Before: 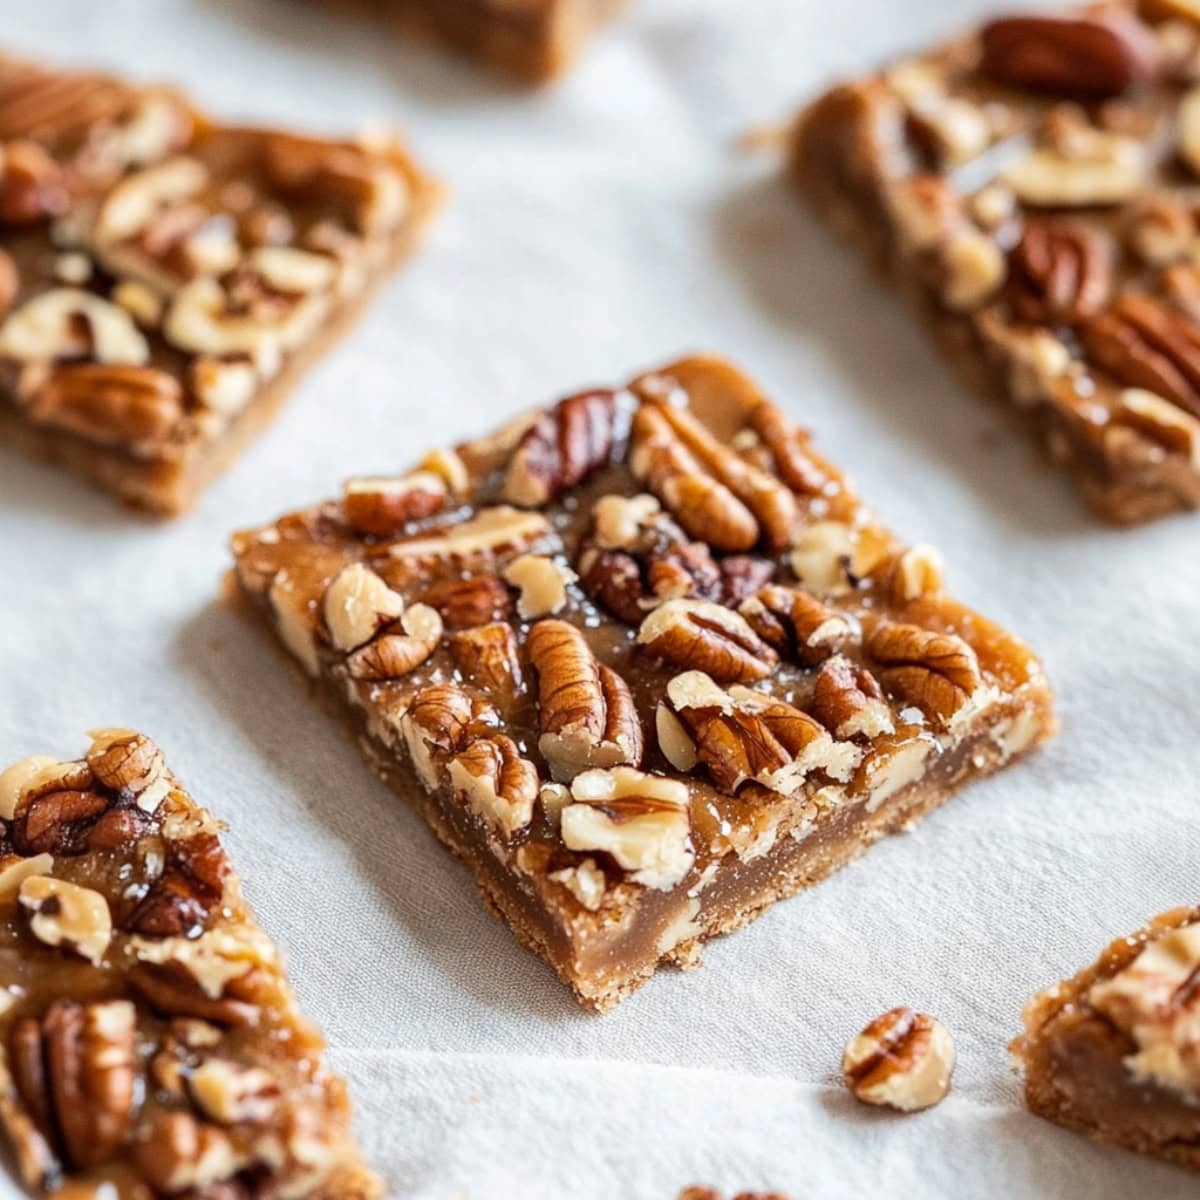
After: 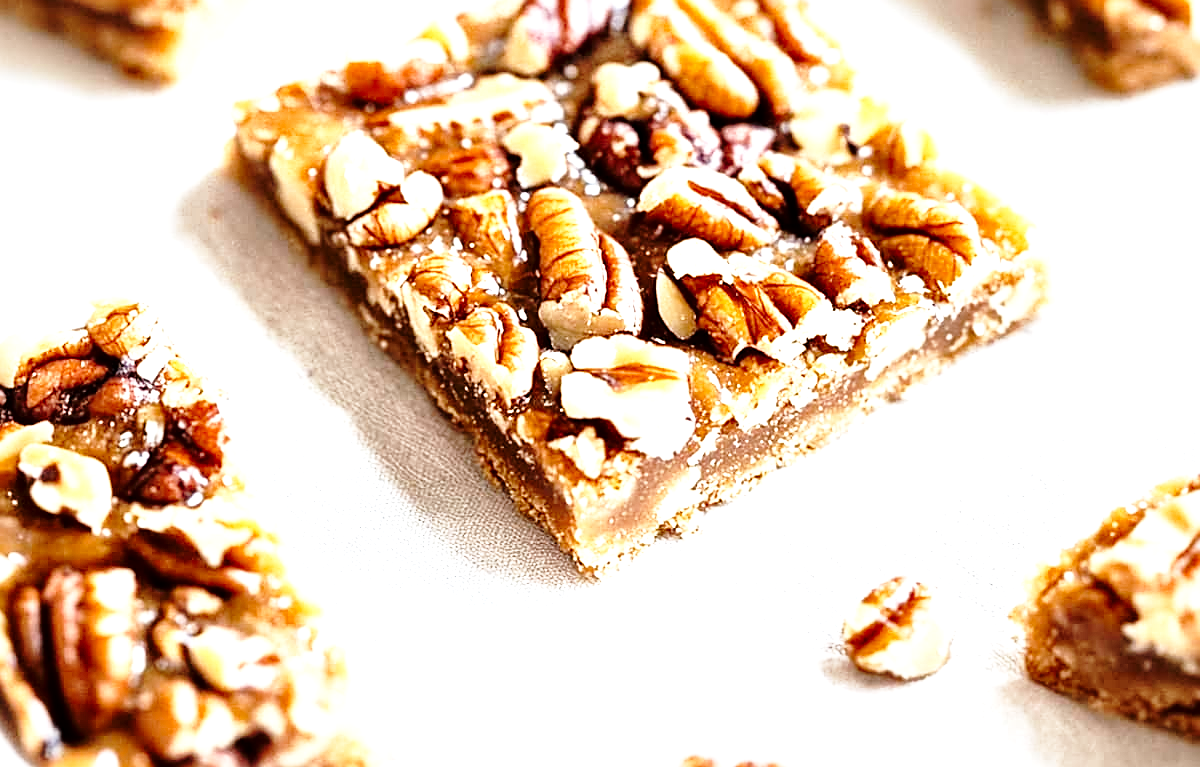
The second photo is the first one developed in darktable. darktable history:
tone equalizer: -8 EV -1.1 EV, -7 EV -1.04 EV, -6 EV -0.833 EV, -5 EV -0.556 EV, -3 EV 0.572 EV, -2 EV 0.891 EV, -1 EV 0.986 EV, +0 EV 1.06 EV
local contrast: mode bilateral grid, contrast 25, coarseness 60, detail 152%, midtone range 0.2
crop and rotate: top 36.068%
base curve: curves: ch0 [(0, 0) (0.028, 0.03) (0.121, 0.232) (0.46, 0.748) (0.859, 0.968) (1, 1)], preserve colors none
sharpen: on, module defaults
